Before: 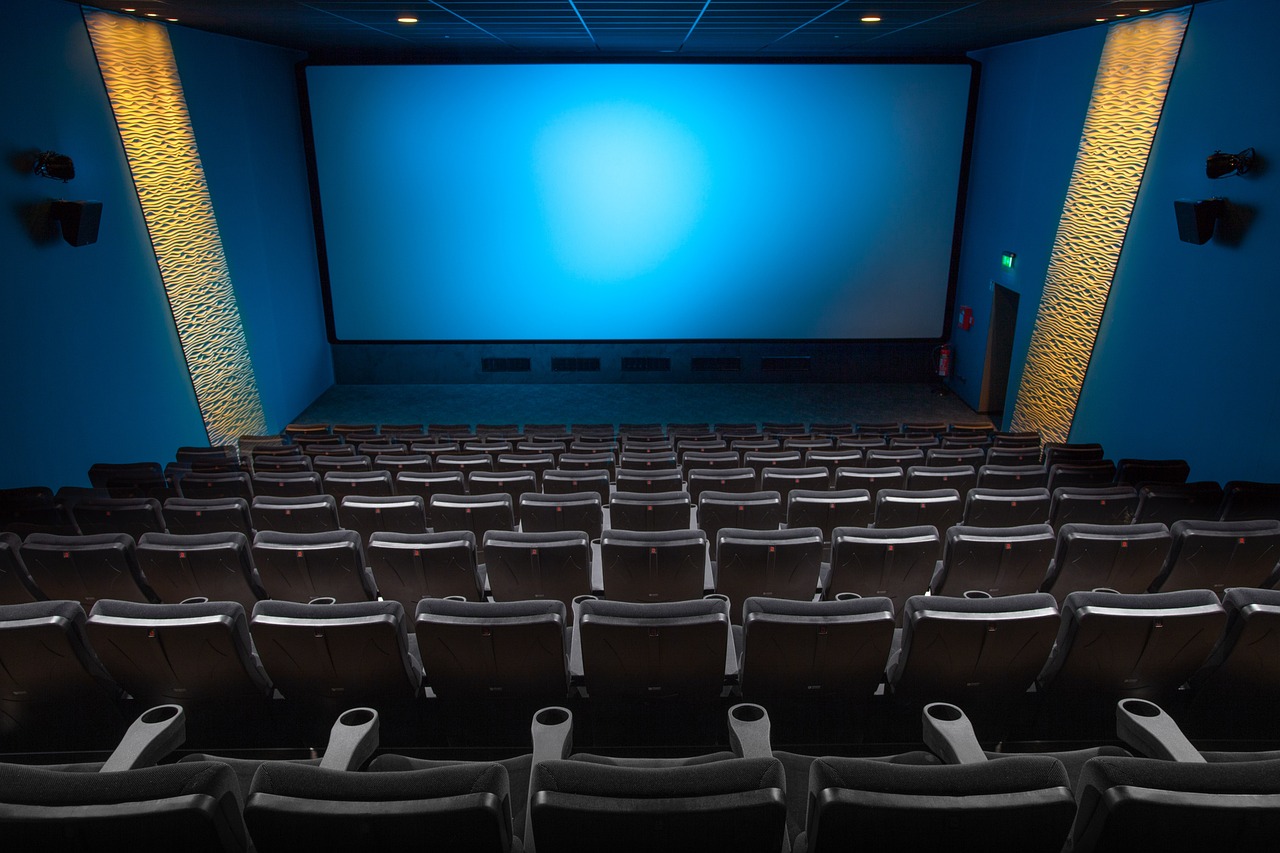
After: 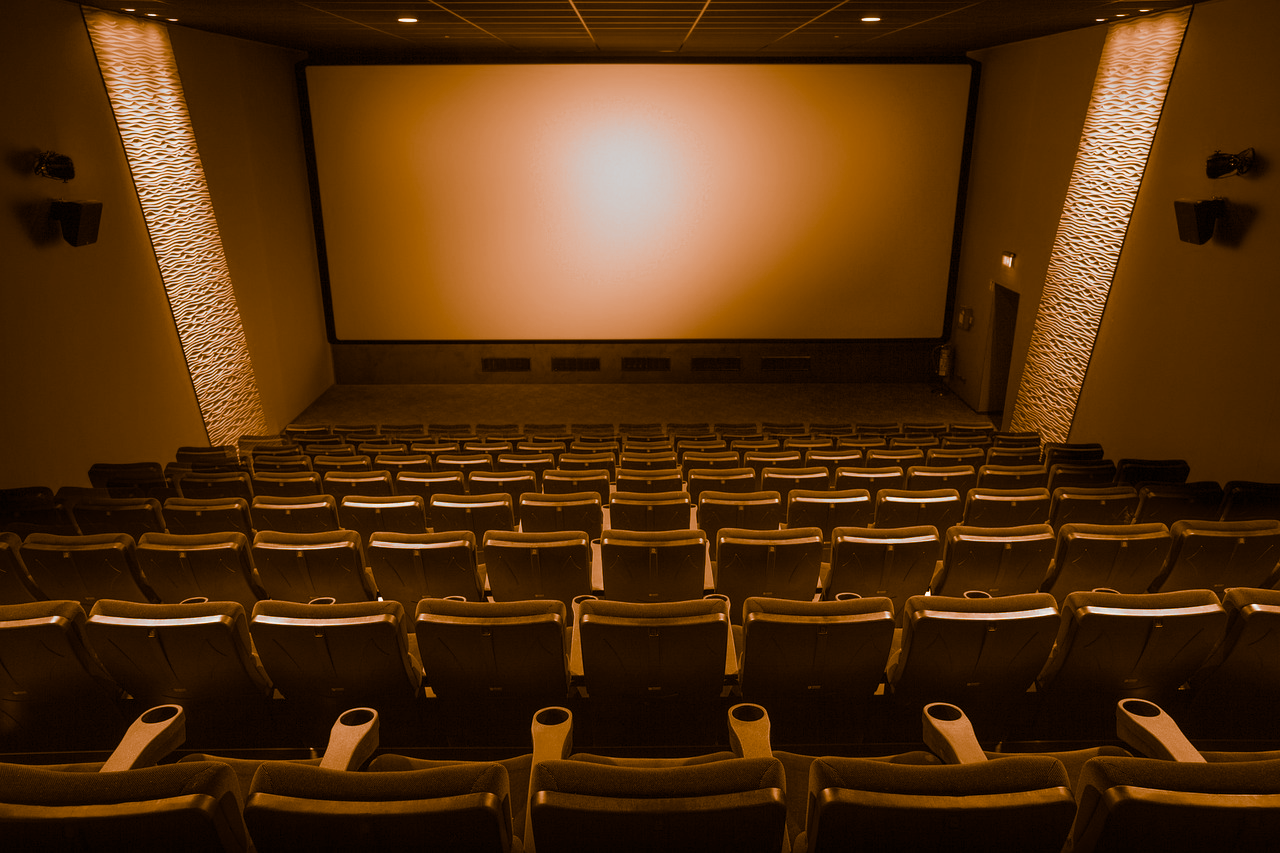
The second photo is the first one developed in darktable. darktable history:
split-toning: shadows › hue 26°, shadows › saturation 0.92, highlights › hue 40°, highlights › saturation 0.92, balance -63, compress 0%
monochrome: a -35.87, b 49.73, size 1.7
